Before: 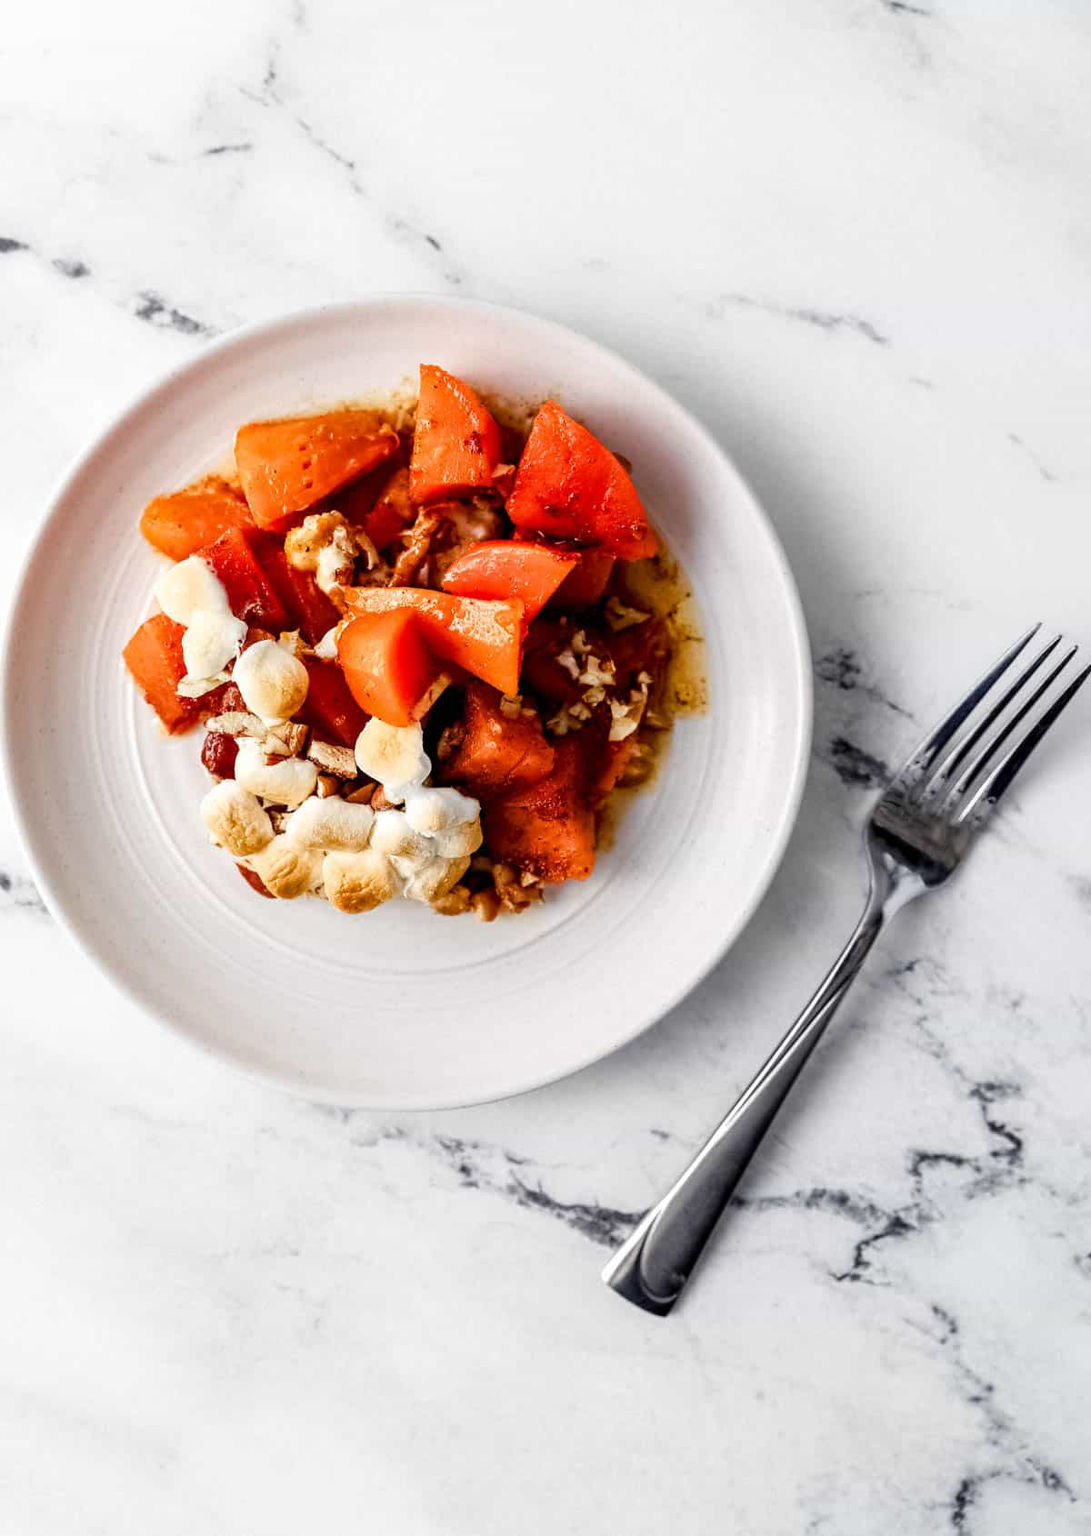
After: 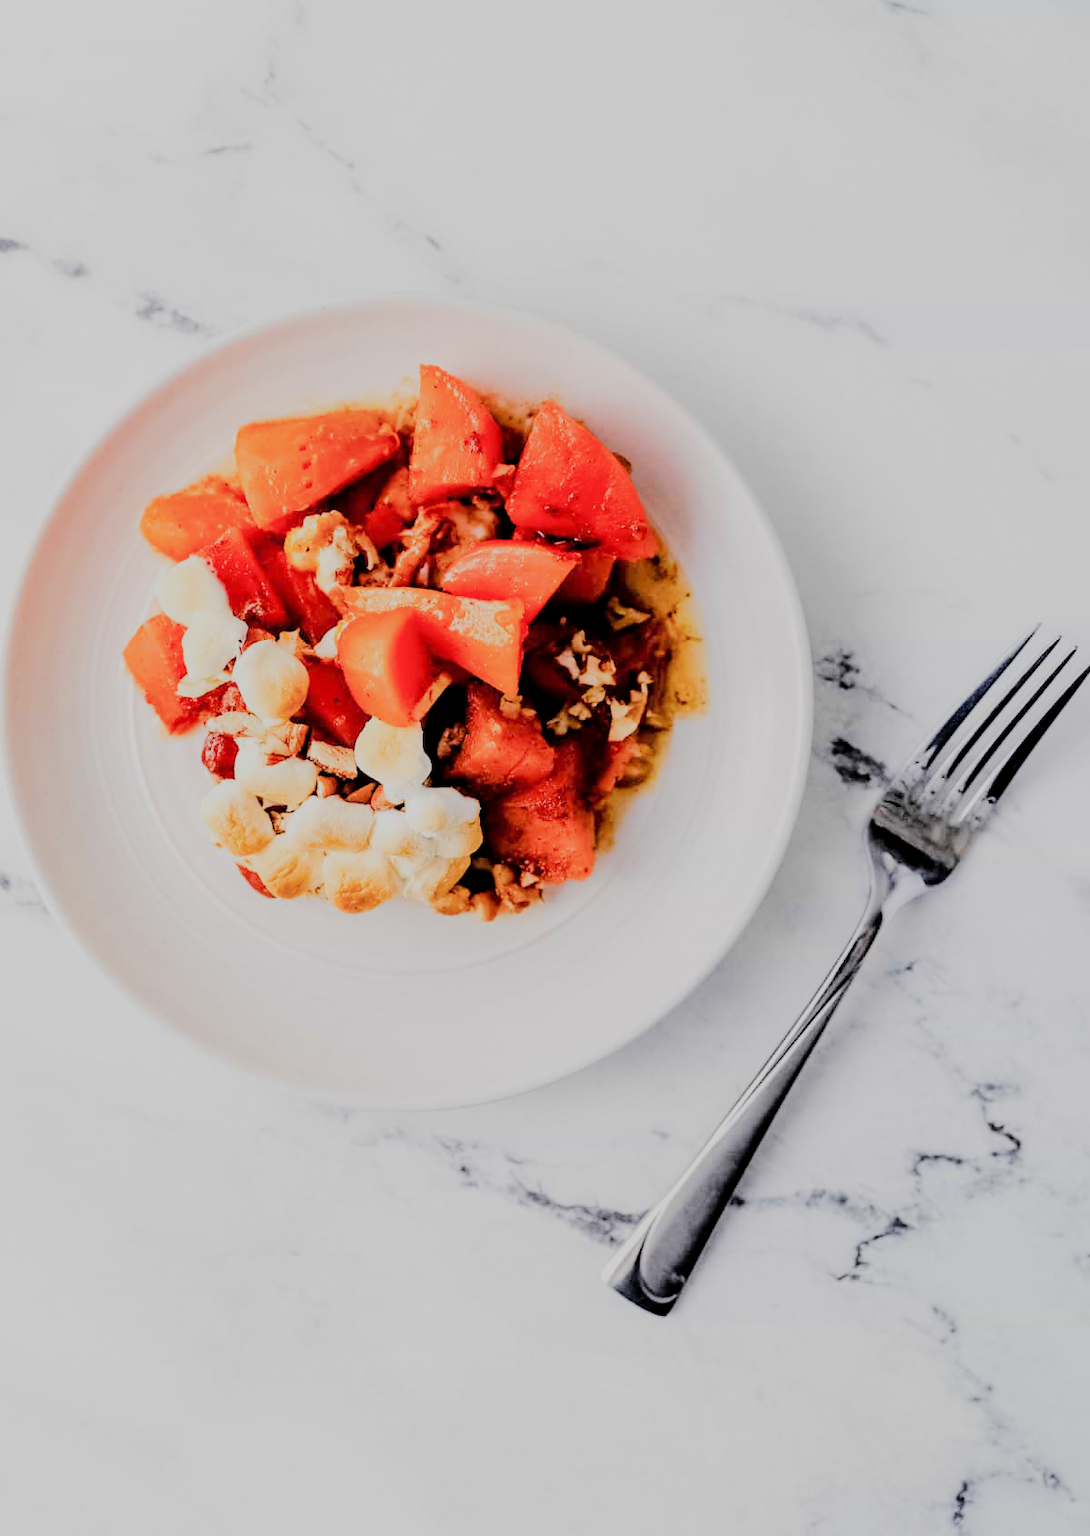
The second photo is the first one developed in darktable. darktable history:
tone equalizer: -7 EV 0.143 EV, -6 EV 0.598 EV, -5 EV 1.15 EV, -4 EV 1.33 EV, -3 EV 1.12 EV, -2 EV 0.6 EV, -1 EV 0.156 EV, edges refinement/feathering 500, mask exposure compensation -1.57 EV, preserve details no
filmic rgb: middle gray luminance 29.74%, black relative exposure -9.01 EV, white relative exposure 6.99 EV, target black luminance 0%, hardness 2.95, latitude 1.88%, contrast 0.959, highlights saturation mix 3.95%, shadows ↔ highlights balance 12.55%
